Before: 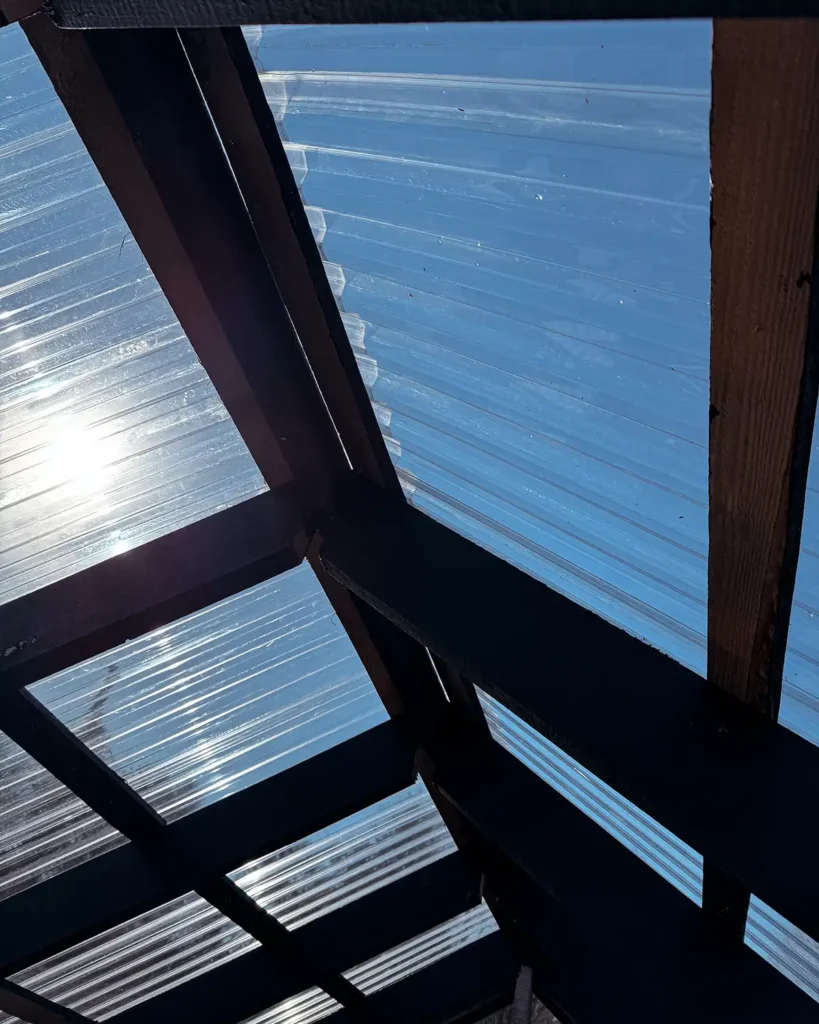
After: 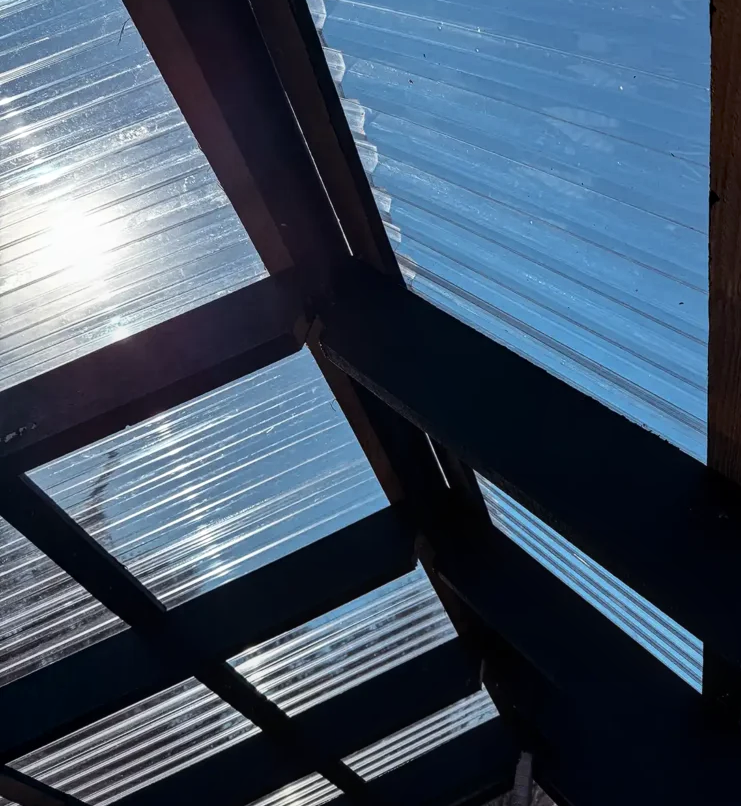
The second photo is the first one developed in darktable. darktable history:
crop: top 20.95%, right 9.417%, bottom 0.26%
contrast brightness saturation: contrast 0.137
local contrast: on, module defaults
